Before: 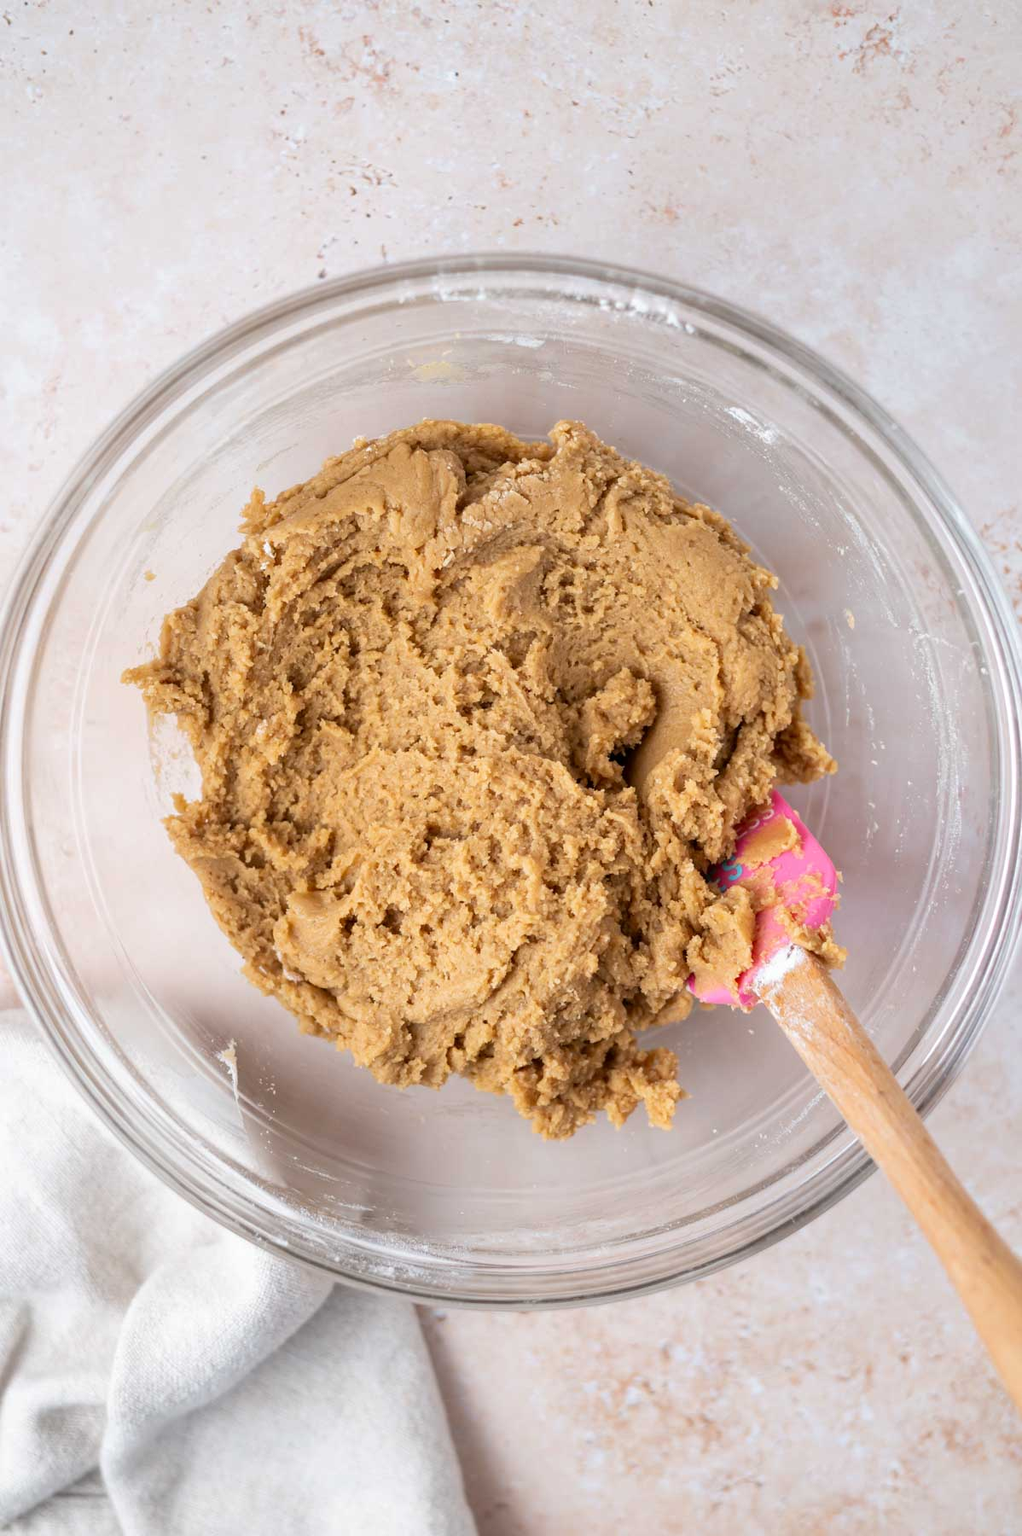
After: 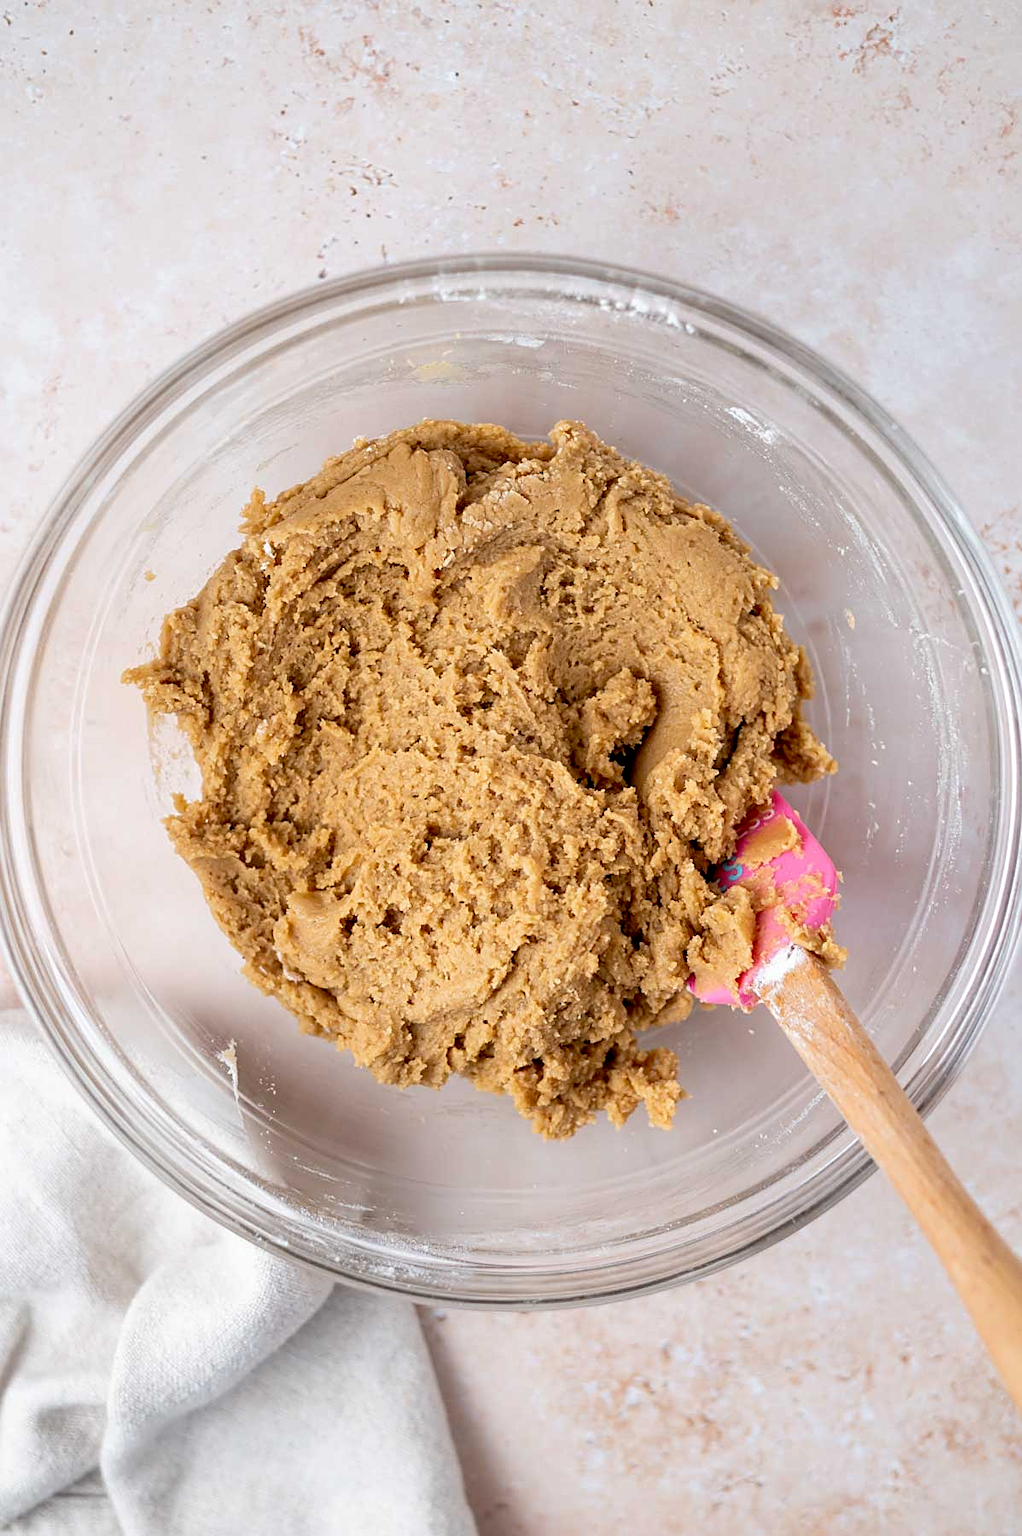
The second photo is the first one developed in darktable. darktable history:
sharpen: on, module defaults
exposure: black level correction 0.012, compensate highlight preservation false
